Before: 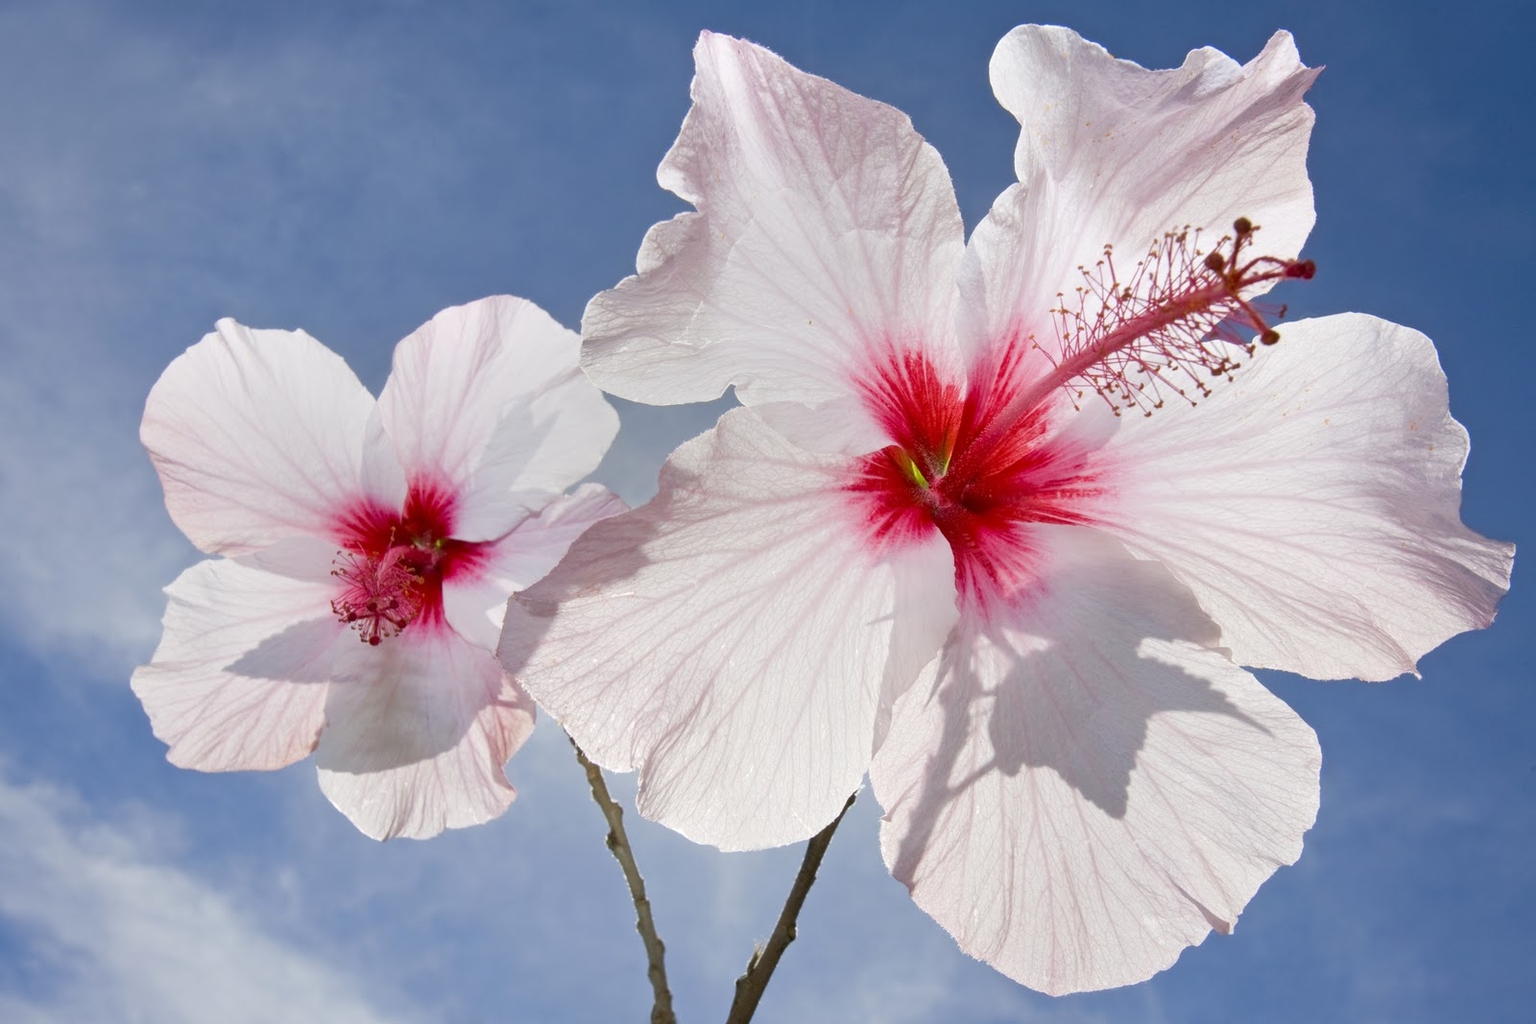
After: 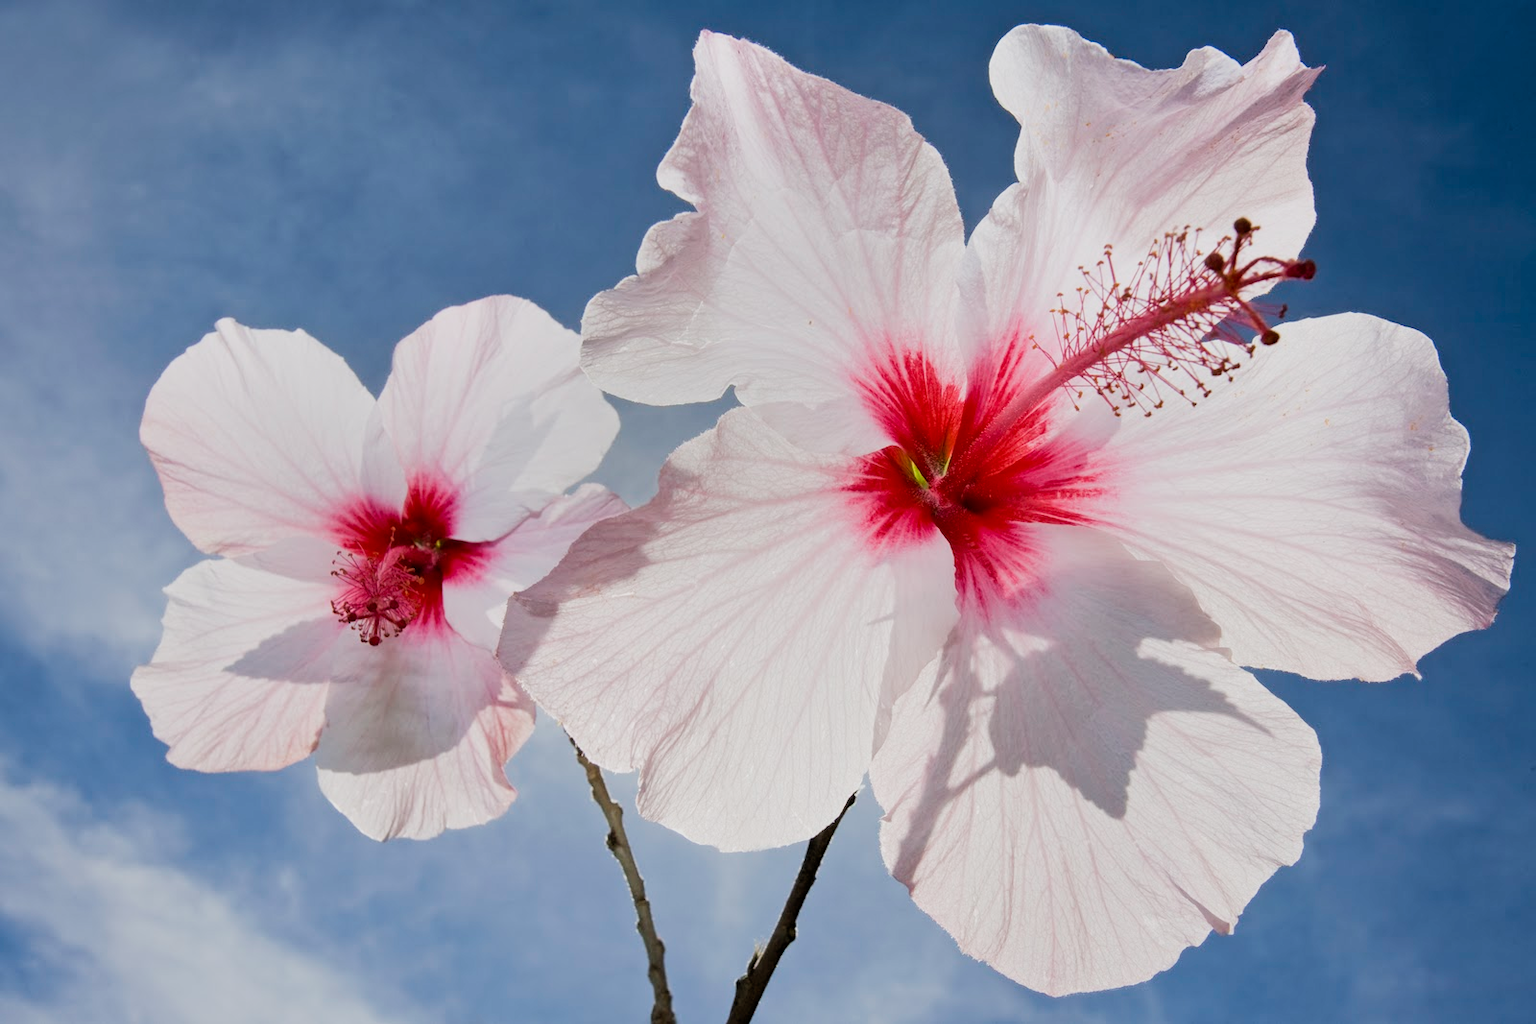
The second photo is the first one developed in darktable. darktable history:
exposure: black level correction 0.001, exposure -0.2 EV, compensate highlight preservation false
filmic rgb: black relative exposure -5 EV, white relative exposure 3.5 EV, hardness 3.19, contrast 1.3, highlights saturation mix -50%
